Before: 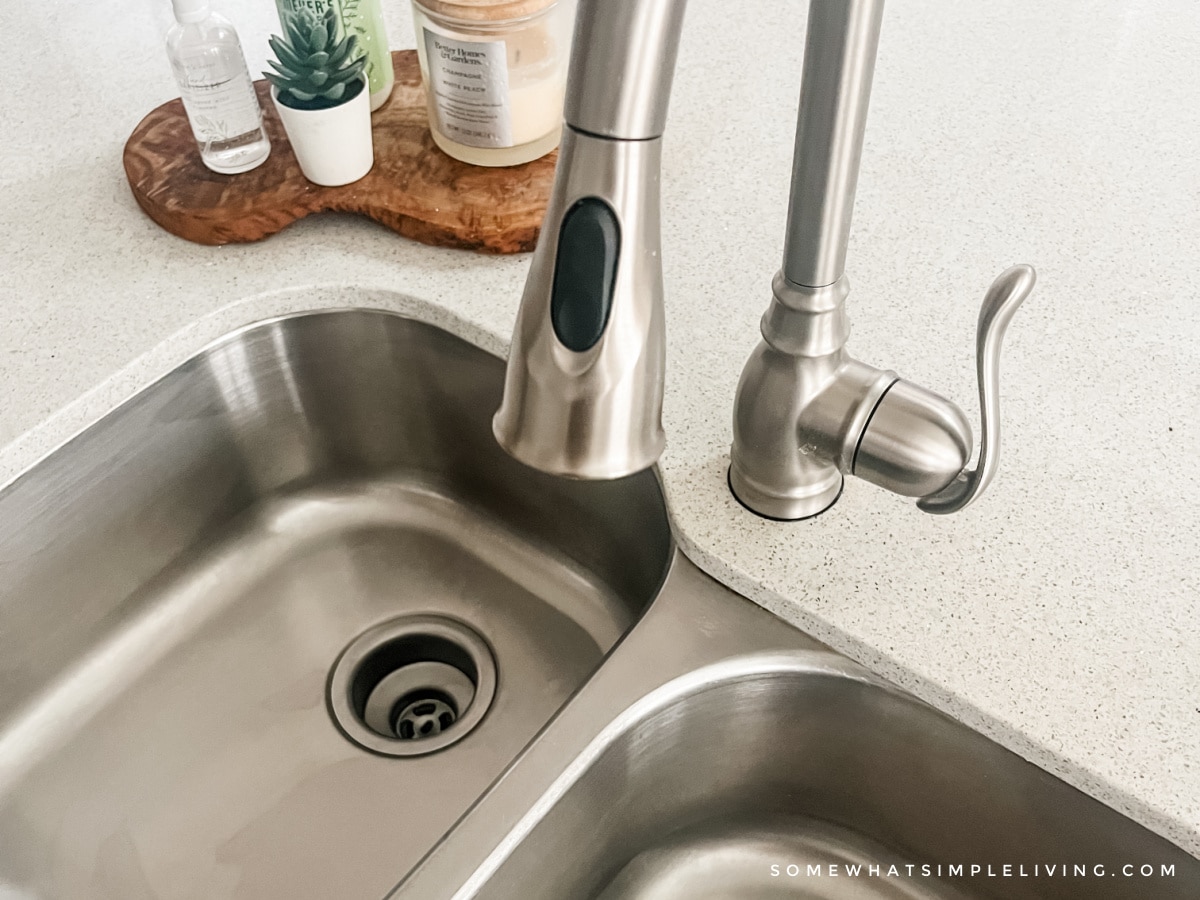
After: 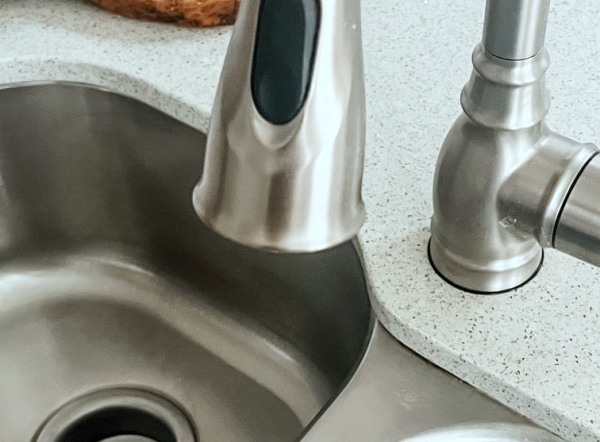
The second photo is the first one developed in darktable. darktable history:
crop: left 25.077%, top 25.302%, right 24.866%, bottom 25.559%
color calibration: illuminant Planckian (black body), adaptation linear Bradford (ICC v4), x 0.364, y 0.367, temperature 4414.5 K
